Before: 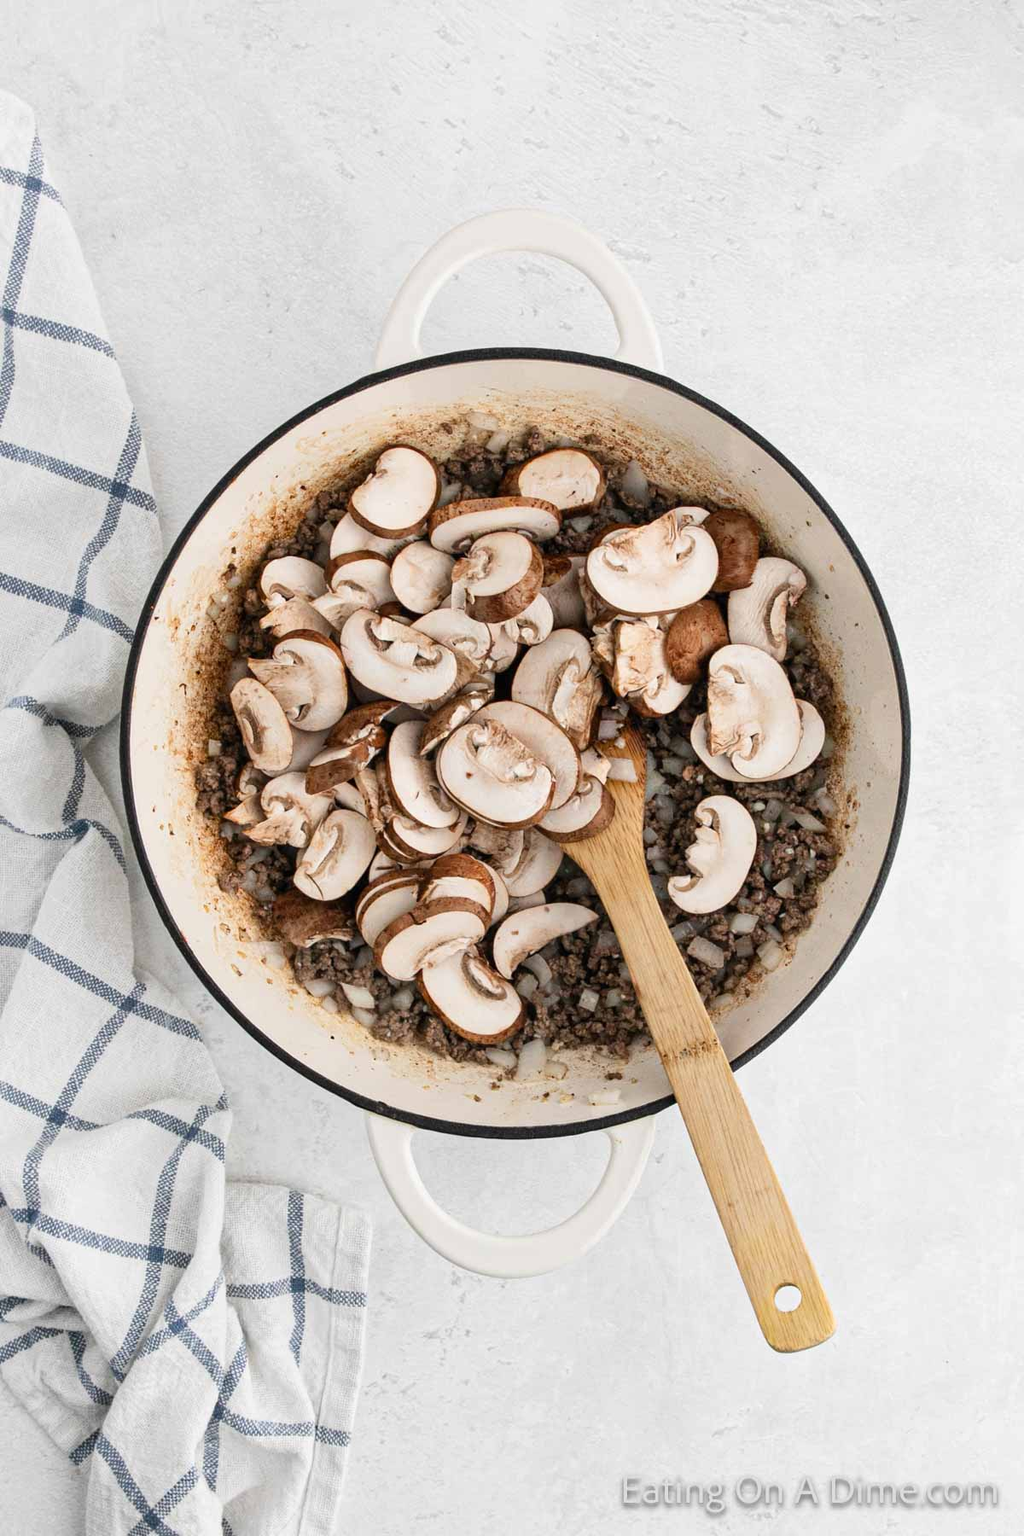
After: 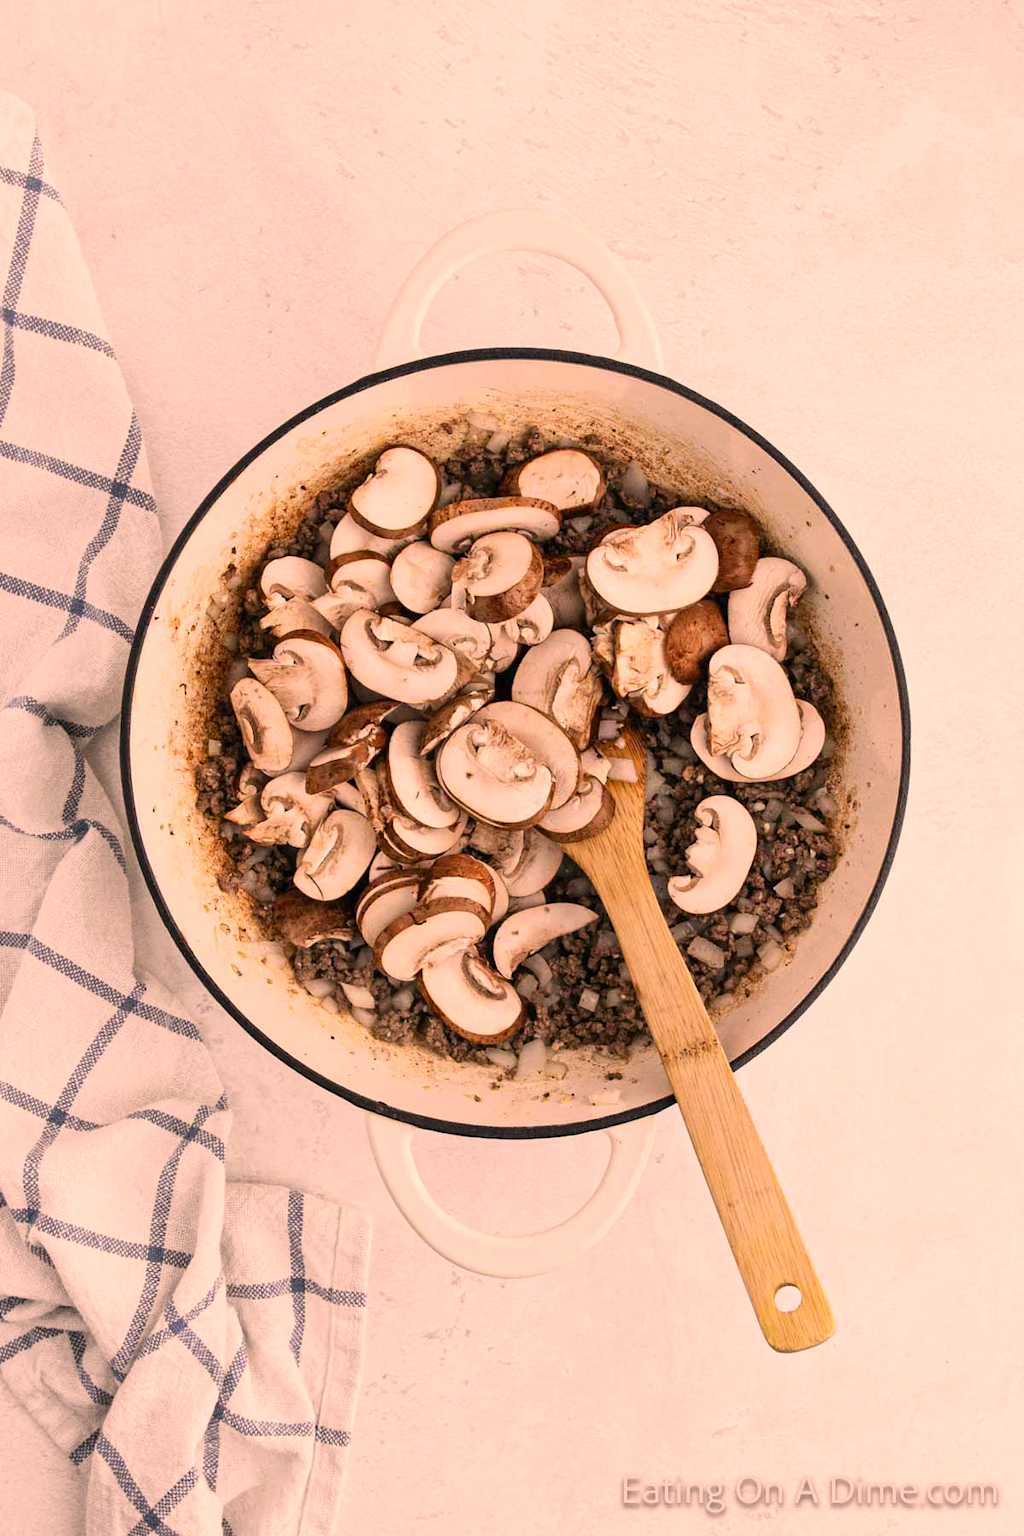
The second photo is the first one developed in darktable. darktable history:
exposure: compensate highlight preservation false
color correction: highlights a* 21.16, highlights b* 19.61
